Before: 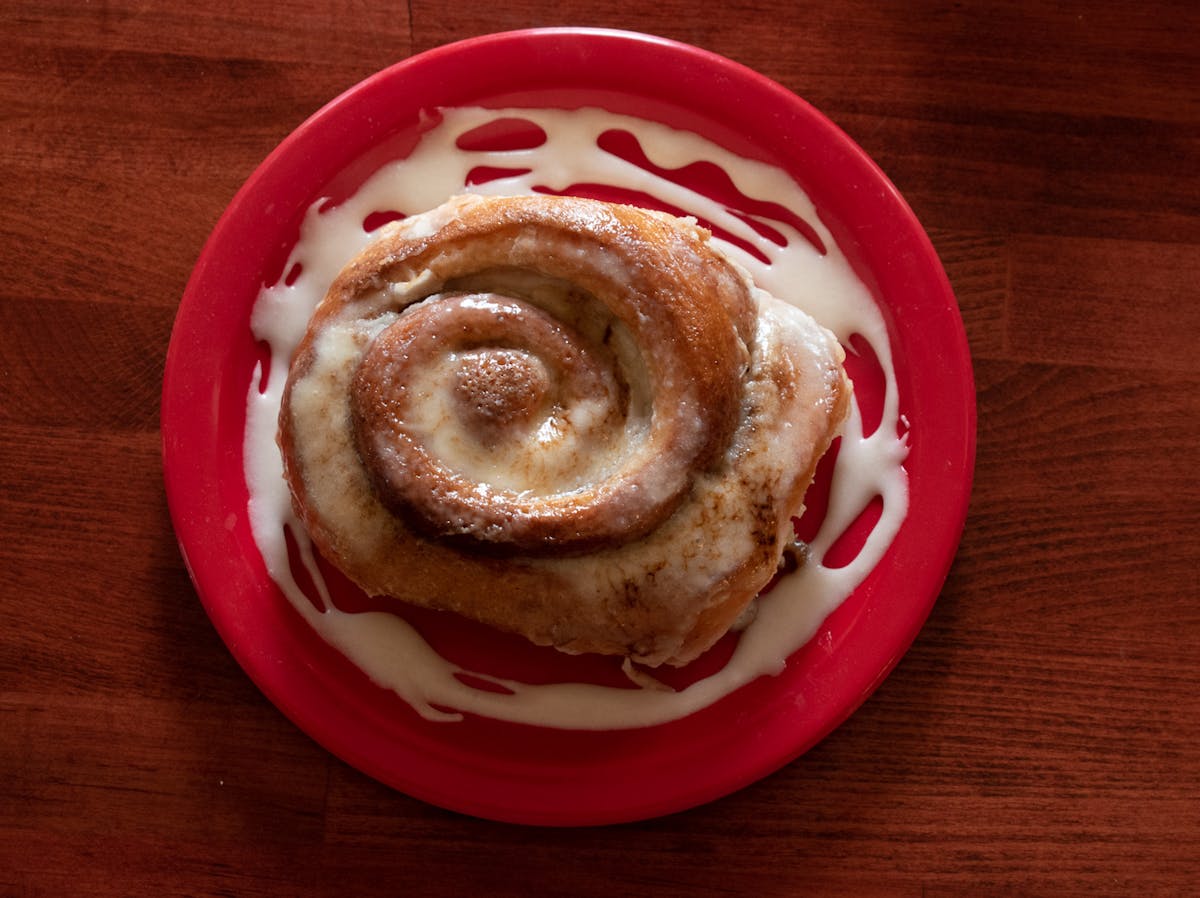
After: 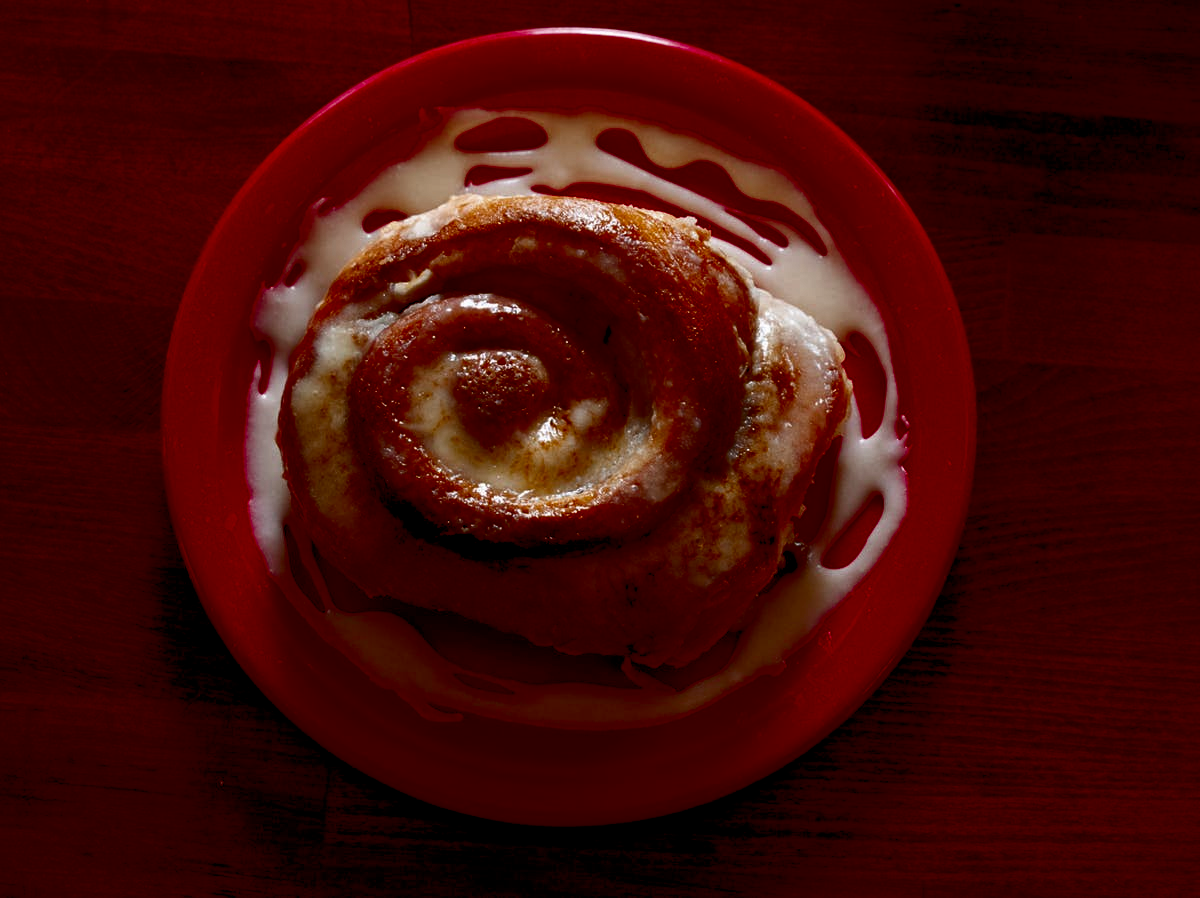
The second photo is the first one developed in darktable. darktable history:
contrast brightness saturation: contrast 0.093, brightness -0.597, saturation 0.167
color balance rgb: shadows lift › chroma 2.933%, shadows lift › hue 281.59°, highlights gain › chroma 0.221%, highlights gain › hue 329.77°, global offset › luminance -0.484%, perceptual saturation grading › global saturation 43.745%, perceptual saturation grading › highlights -50.196%, perceptual saturation grading › shadows 30.238%, global vibrance 20%
